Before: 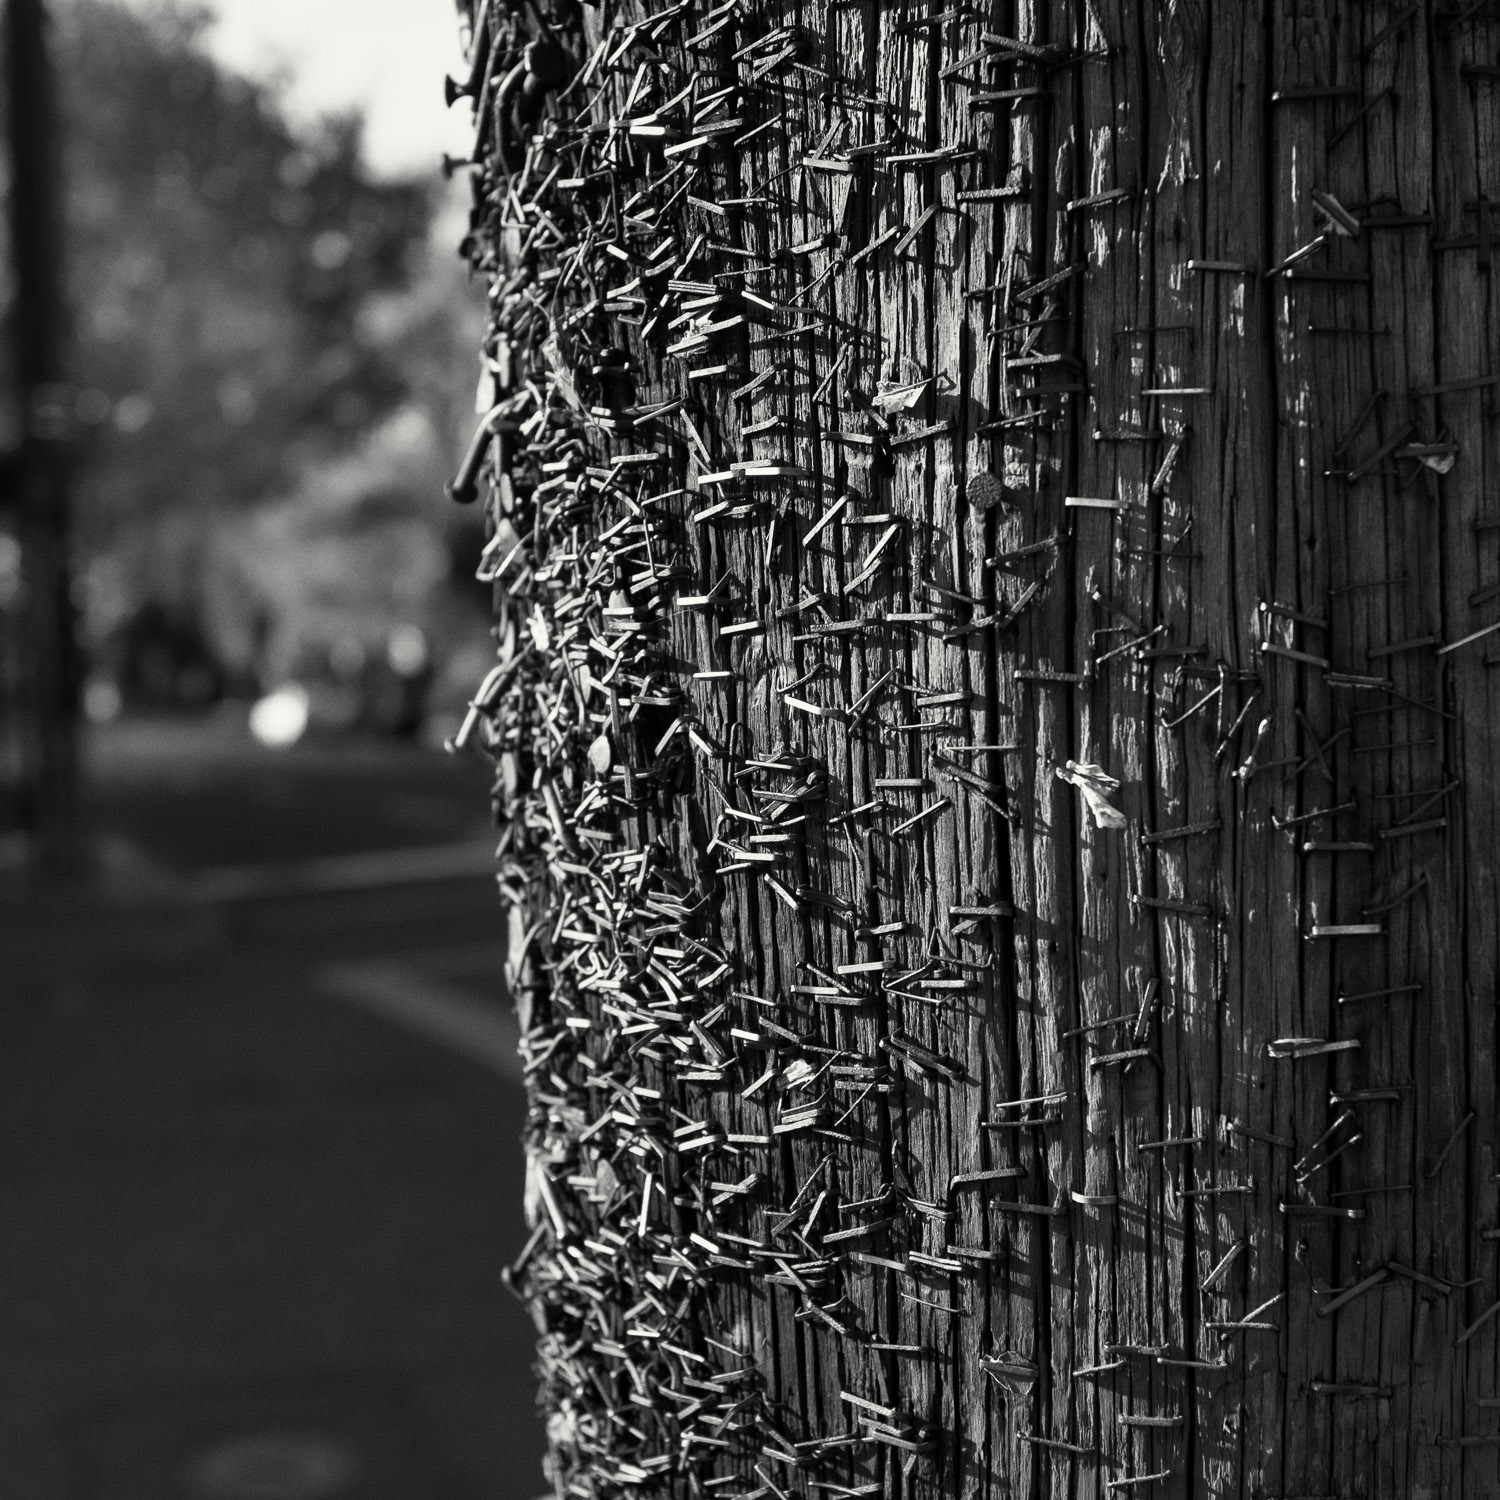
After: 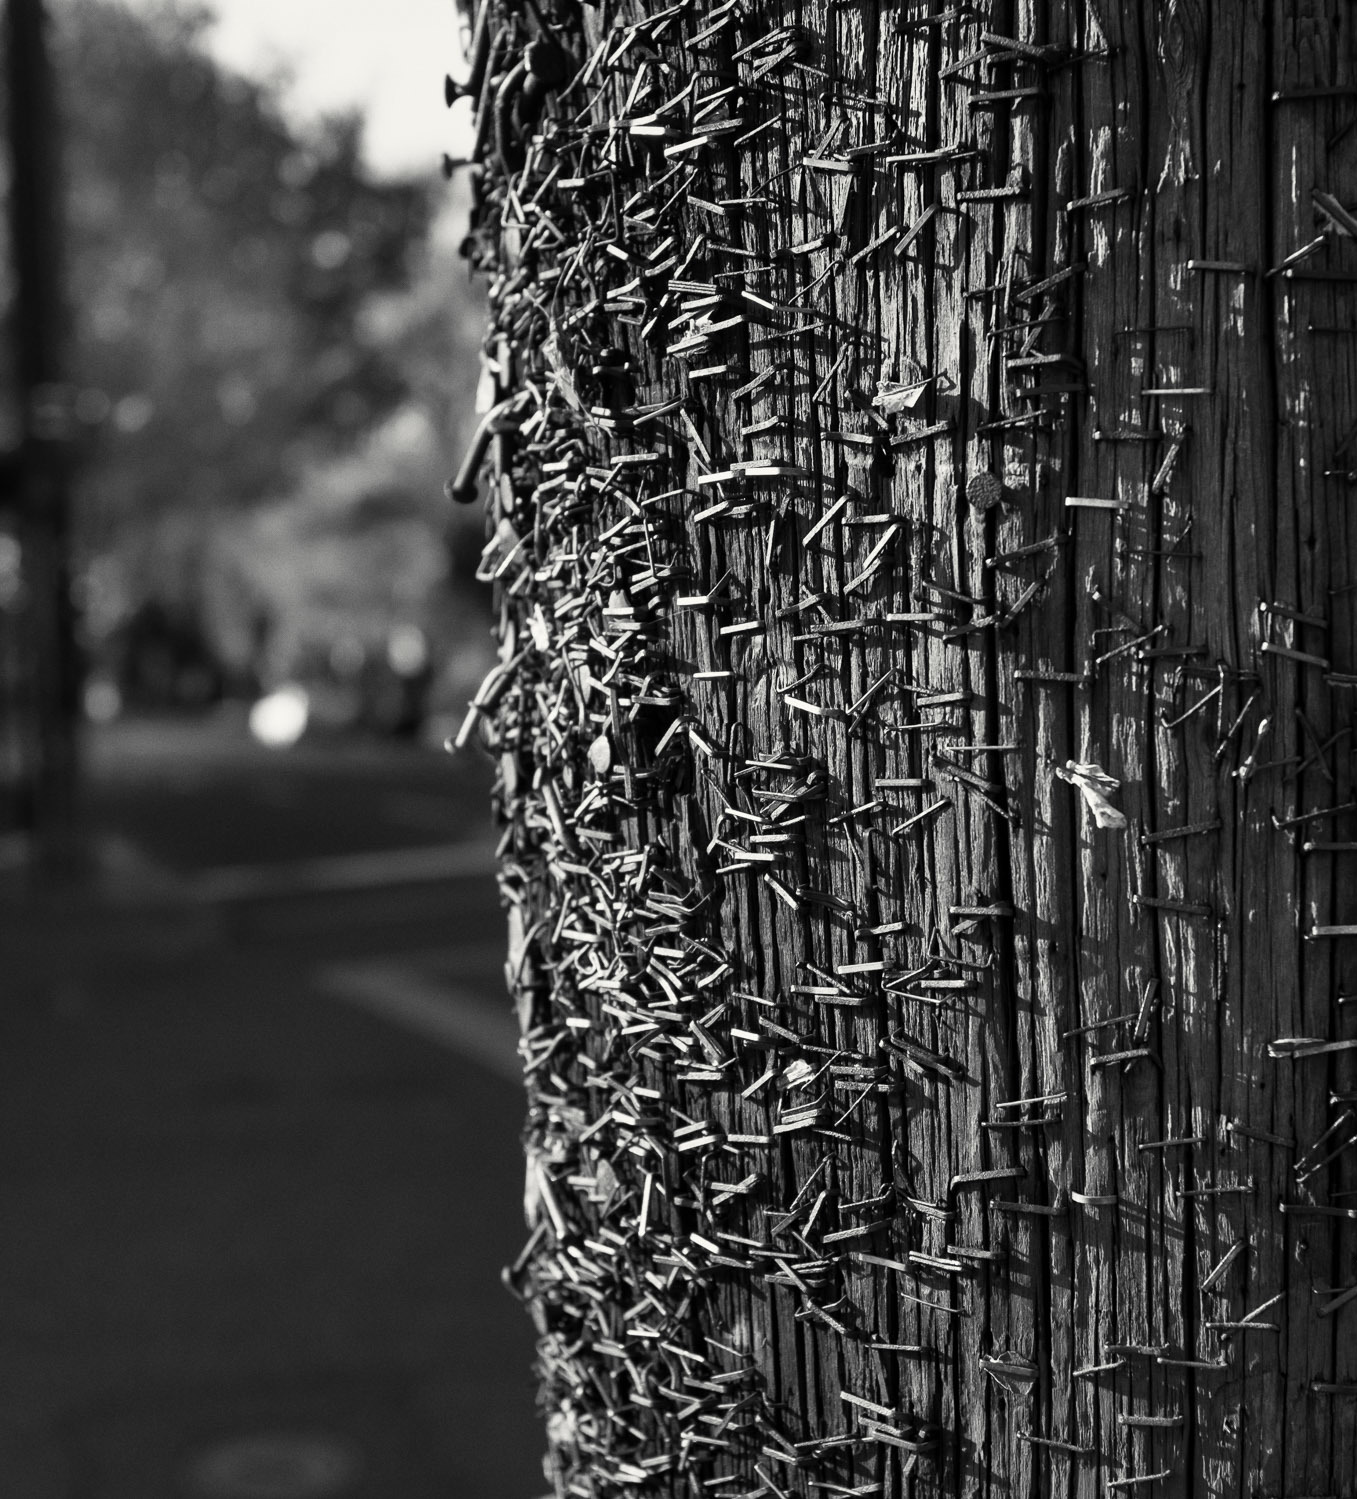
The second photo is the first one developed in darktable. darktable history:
crop: right 9.475%, bottom 0.023%
